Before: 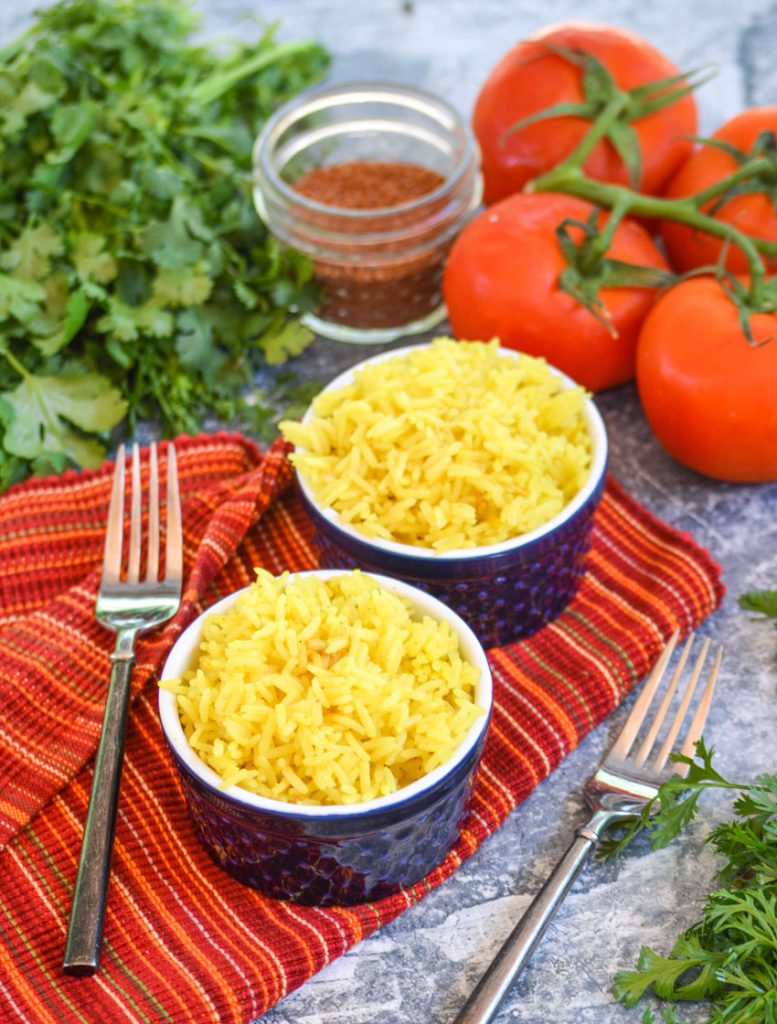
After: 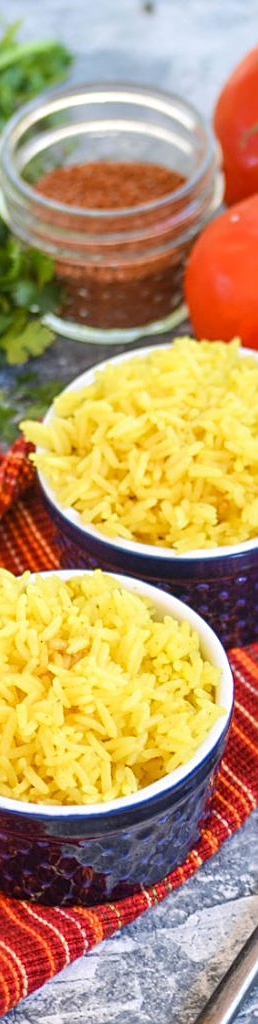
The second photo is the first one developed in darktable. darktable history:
sharpen: on, module defaults
crop: left 33.36%, right 33.36%
